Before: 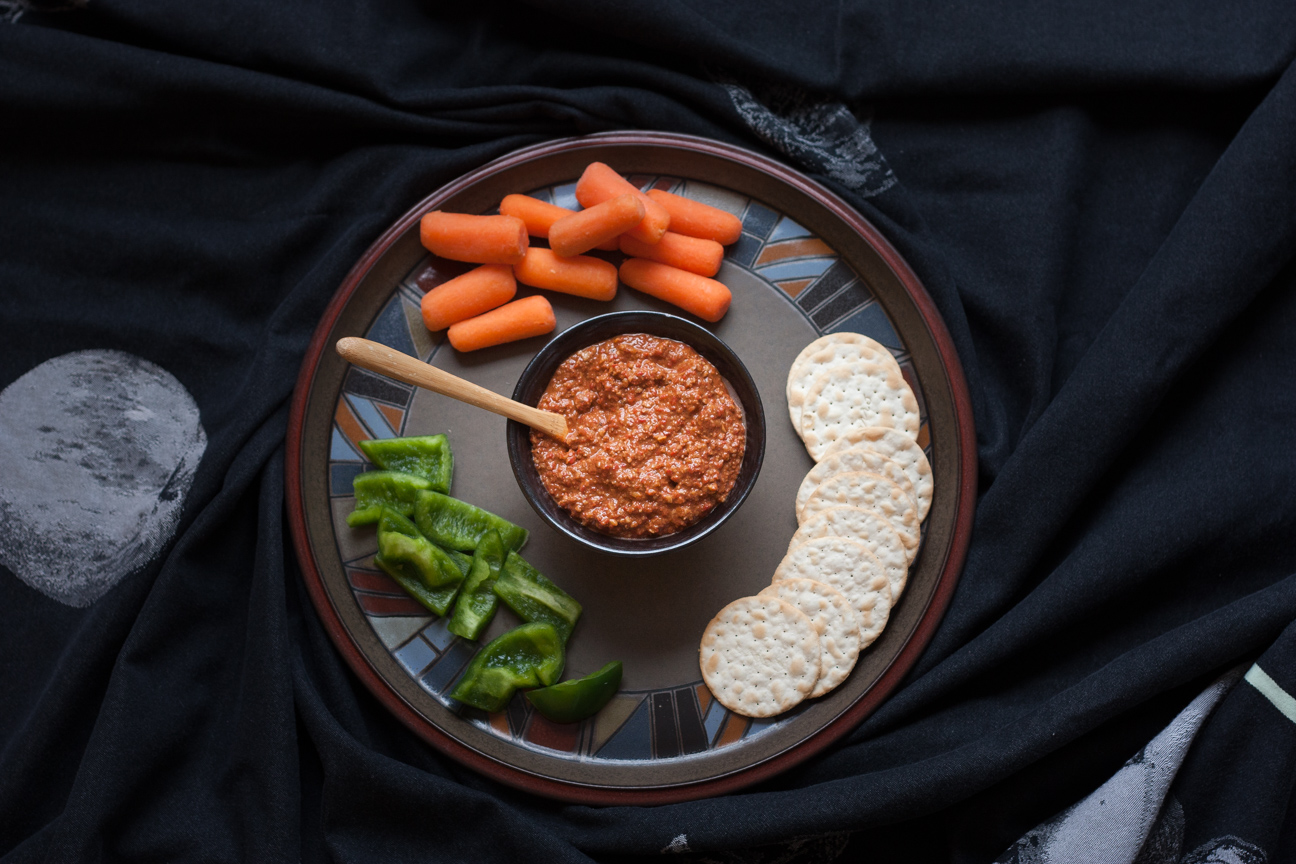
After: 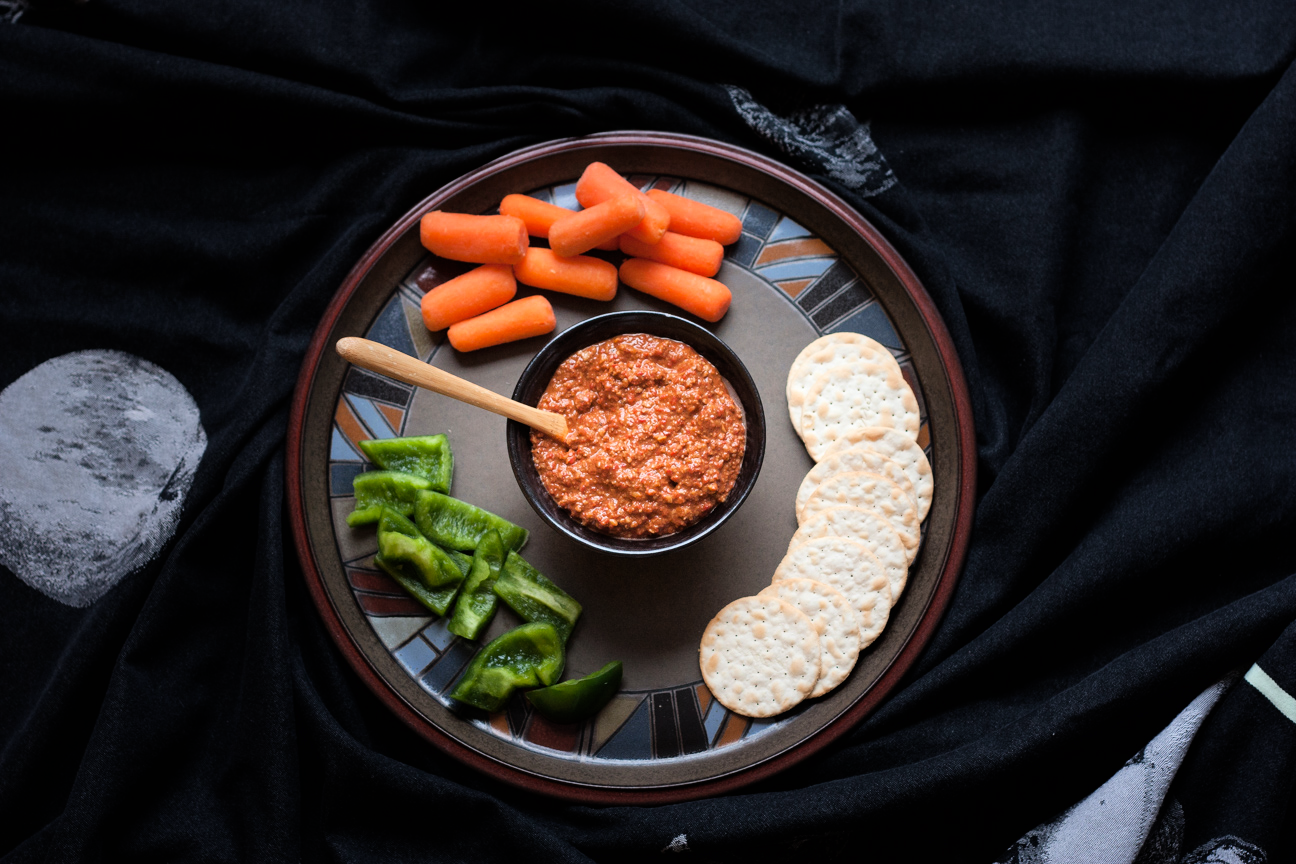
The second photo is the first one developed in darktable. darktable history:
levels: mode automatic, levels [0.036, 0.364, 0.827]
filmic rgb: black relative exposure -7.65 EV, white relative exposure 4.56 EV, threshold 3.04 EV, hardness 3.61, color science v6 (2022), enable highlight reconstruction true
